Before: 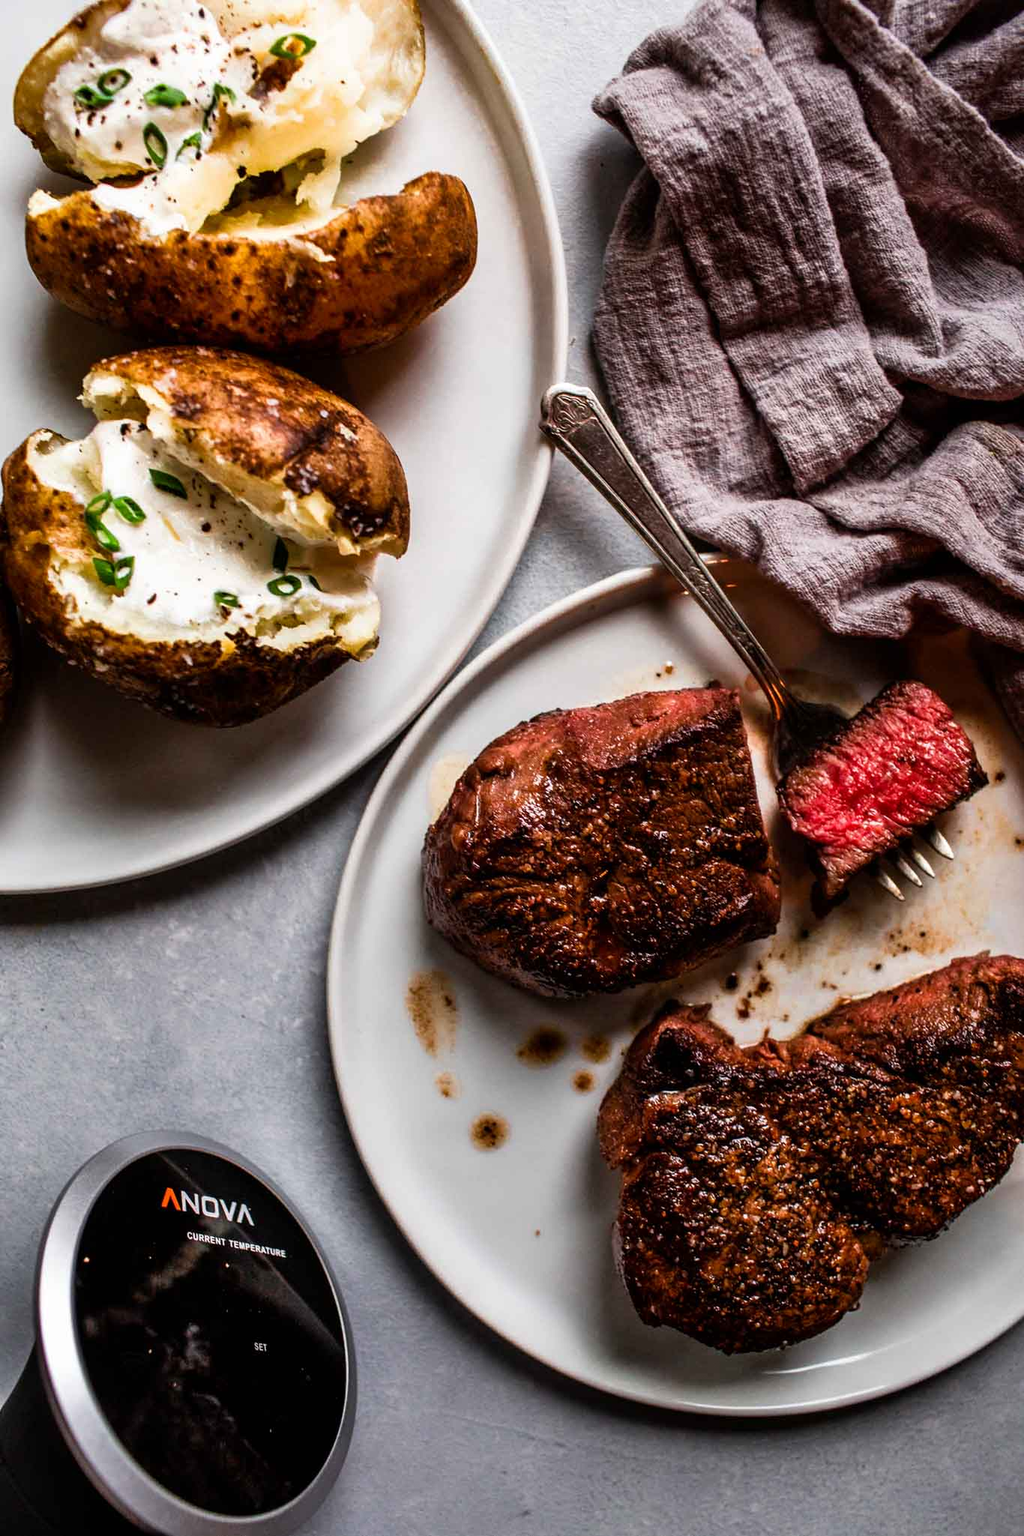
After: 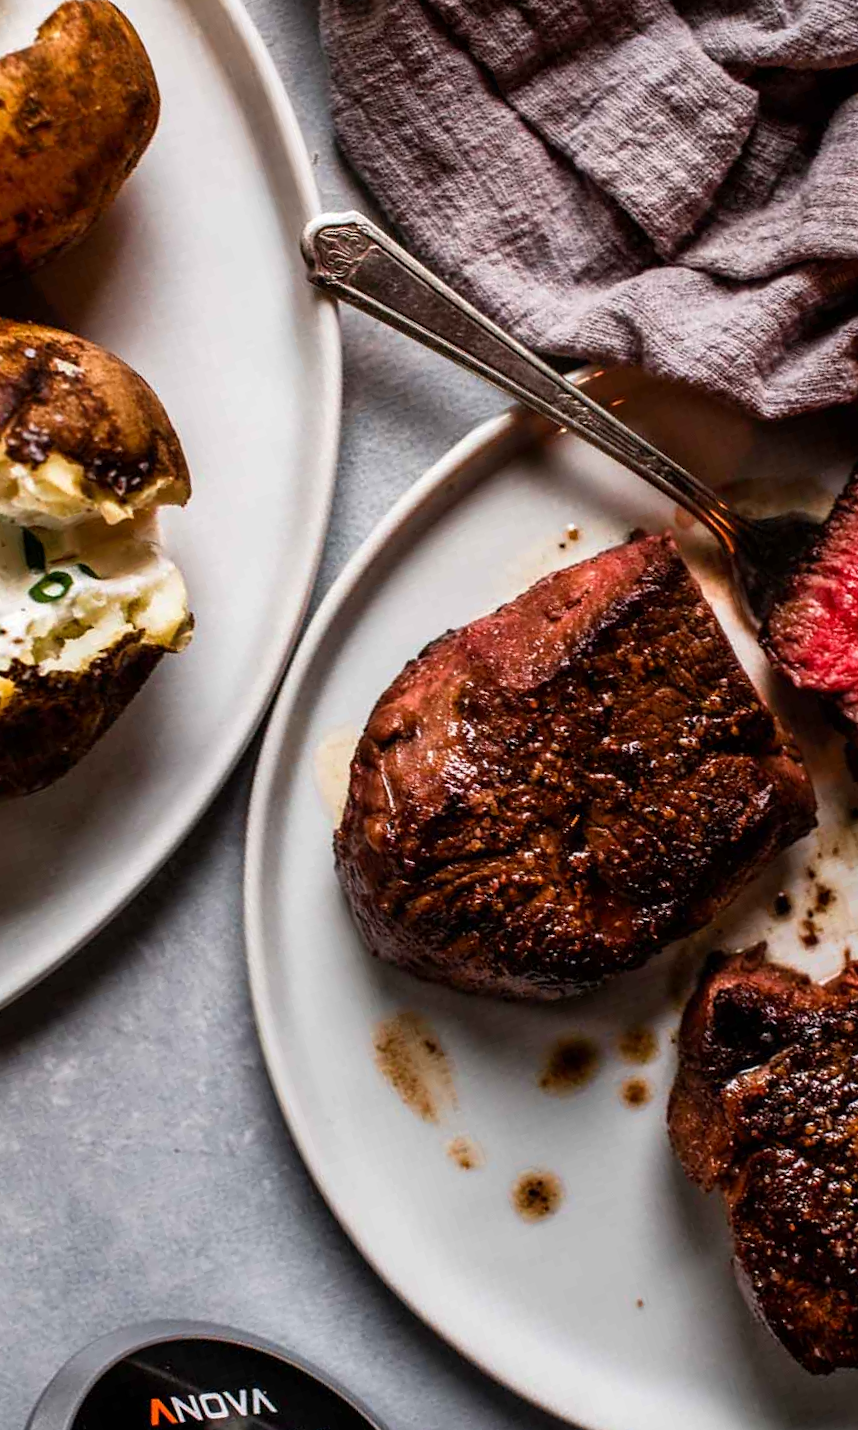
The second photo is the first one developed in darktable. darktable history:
crop and rotate: angle 18.07°, left 7.001%, right 3.962%, bottom 1.156%
